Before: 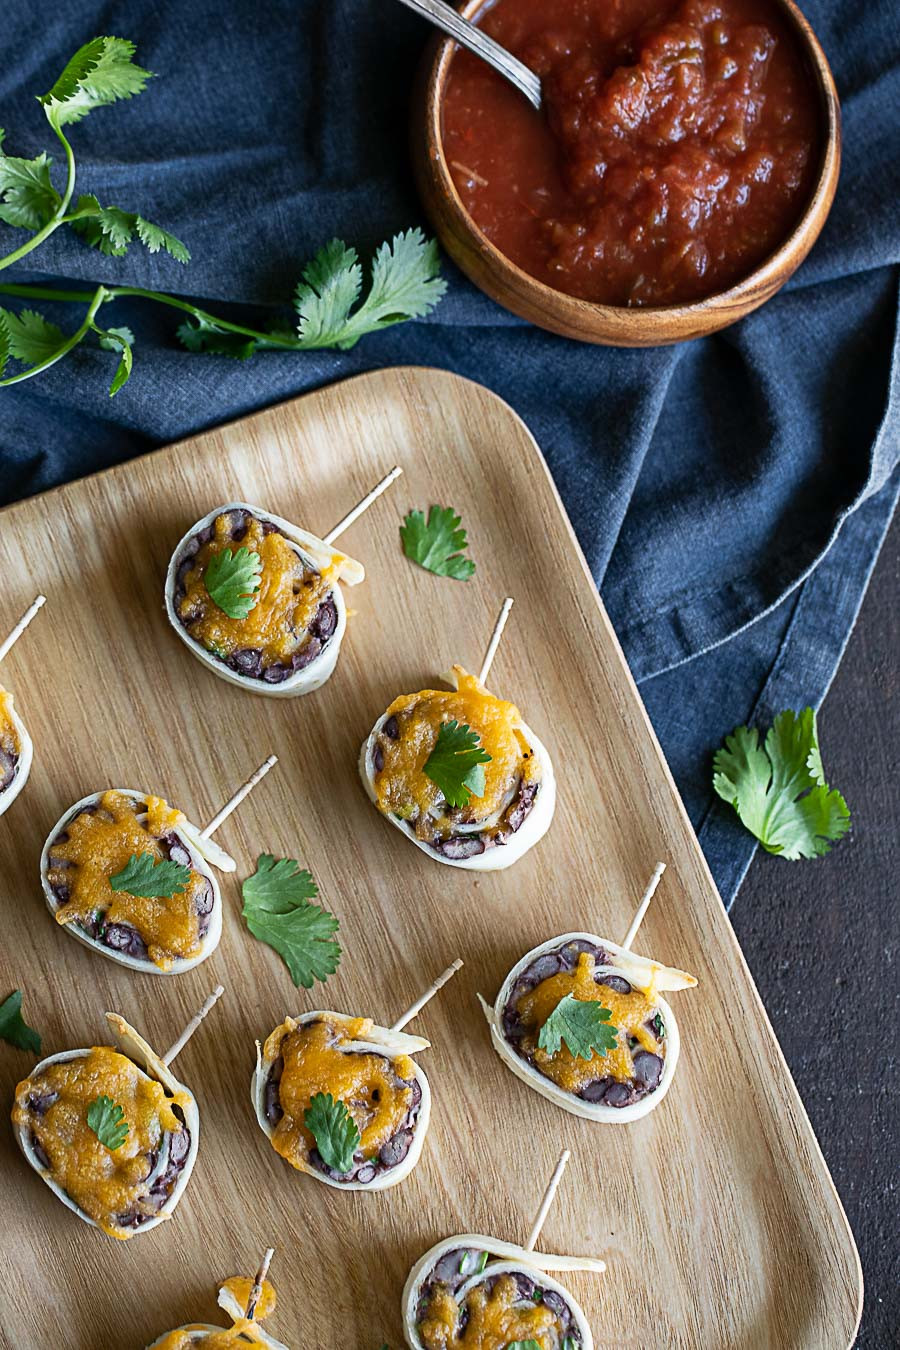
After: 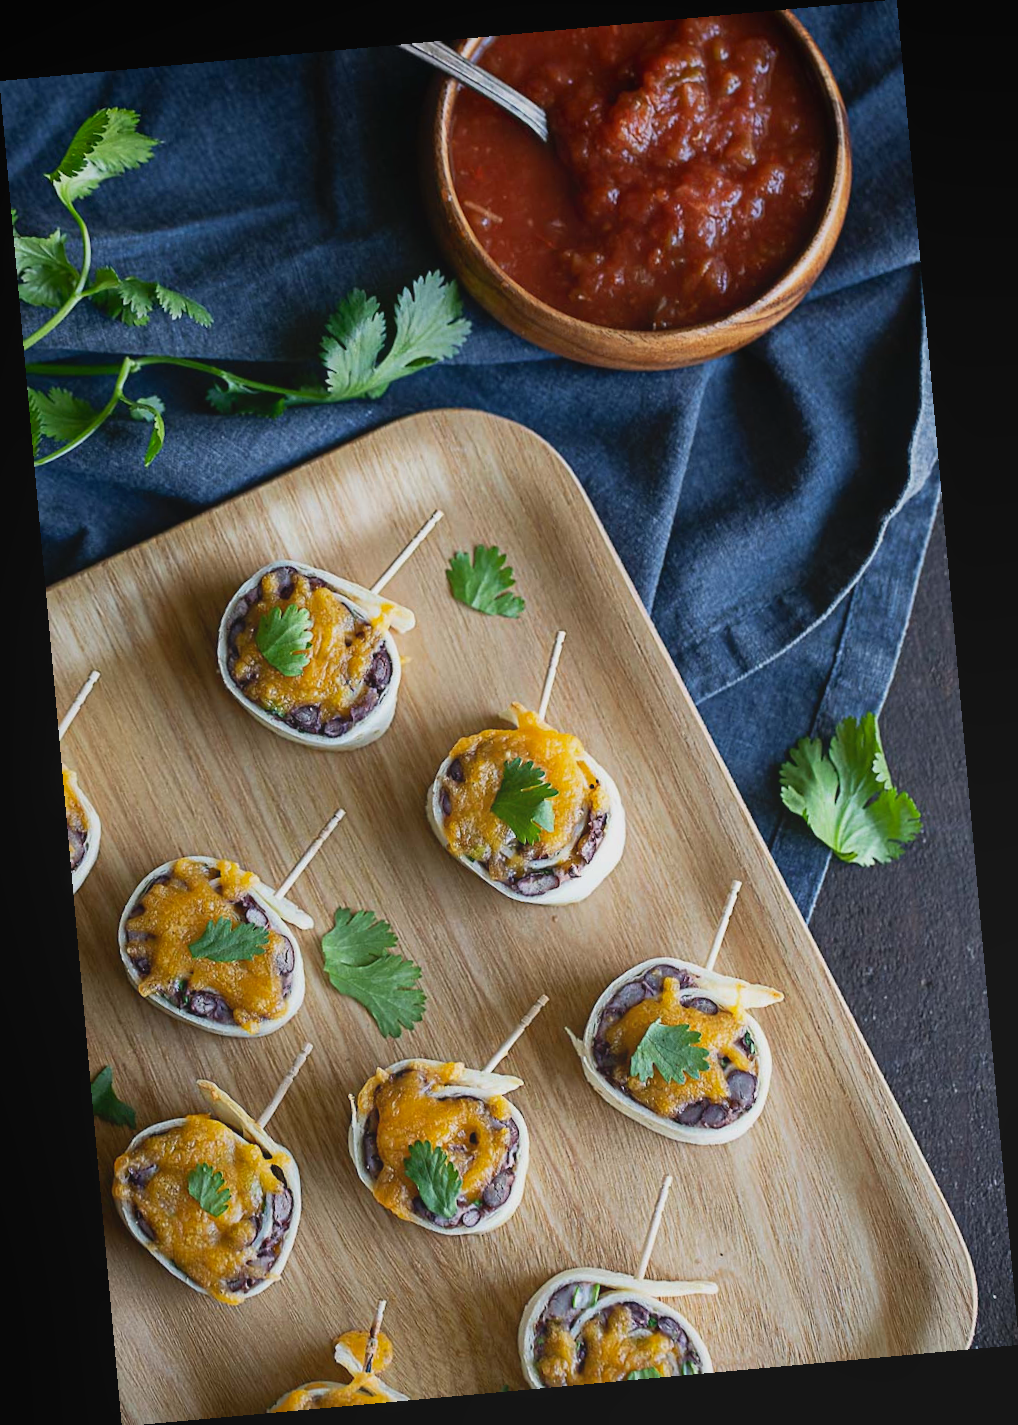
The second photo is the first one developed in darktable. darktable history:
local contrast: highlights 68%, shadows 68%, detail 82%, midtone range 0.325
rotate and perspective: rotation -5.2°, automatic cropping off
